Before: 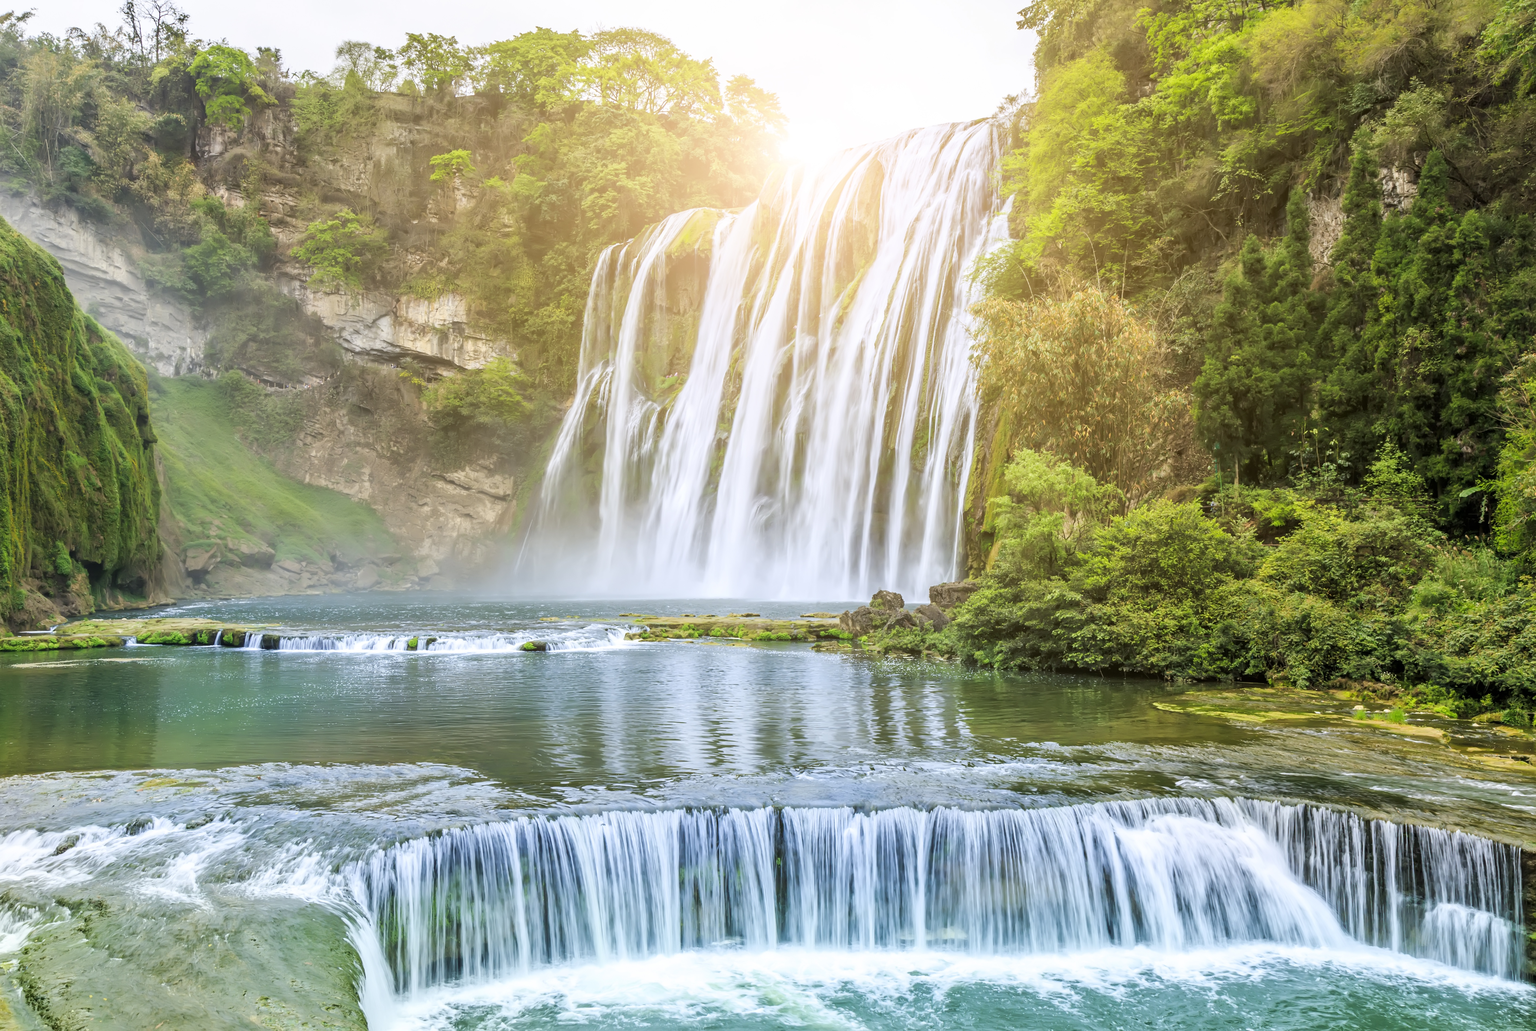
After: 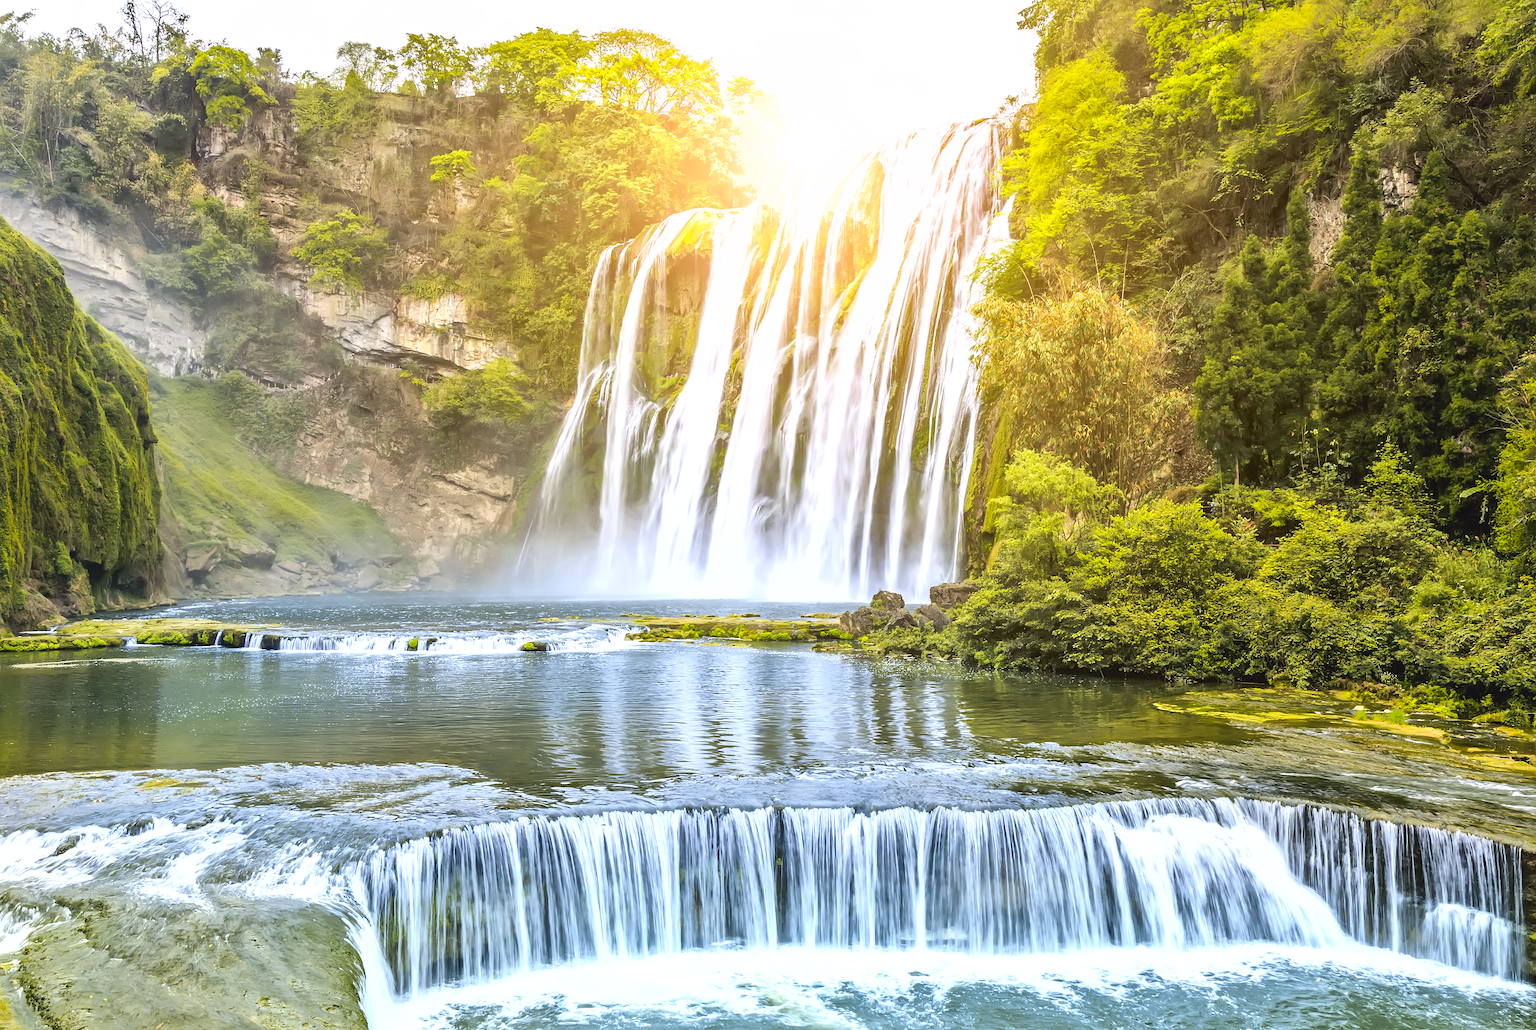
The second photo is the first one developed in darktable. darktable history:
tone curve: curves: ch0 [(0, 0.036) (0.119, 0.115) (0.461, 0.479) (0.715, 0.767) (0.817, 0.865) (1, 0.998)]; ch1 [(0, 0) (0.377, 0.416) (0.44, 0.461) (0.487, 0.49) (0.514, 0.525) (0.538, 0.561) (0.67, 0.713) (1, 1)]; ch2 [(0, 0) (0.38, 0.405) (0.463, 0.445) (0.492, 0.486) (0.529, 0.533) (0.578, 0.59) (0.653, 0.698) (1, 1)], color space Lab, independent channels, preserve colors none
shadows and highlights: on, module defaults
sharpen: on, module defaults
tone equalizer: -8 EV -0.397 EV, -7 EV -0.387 EV, -6 EV -0.351 EV, -5 EV -0.195 EV, -3 EV 0.191 EV, -2 EV 0.309 EV, -1 EV 0.377 EV, +0 EV 0.421 EV, edges refinement/feathering 500, mask exposure compensation -1.57 EV, preserve details no
